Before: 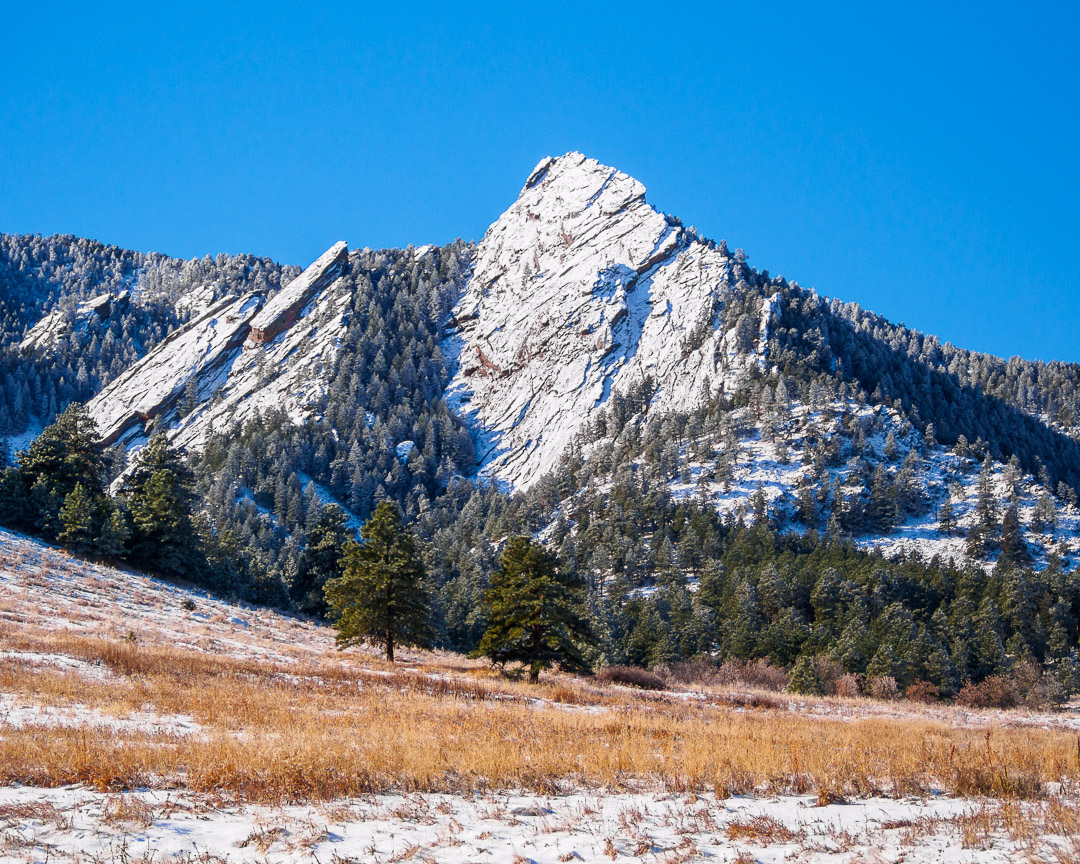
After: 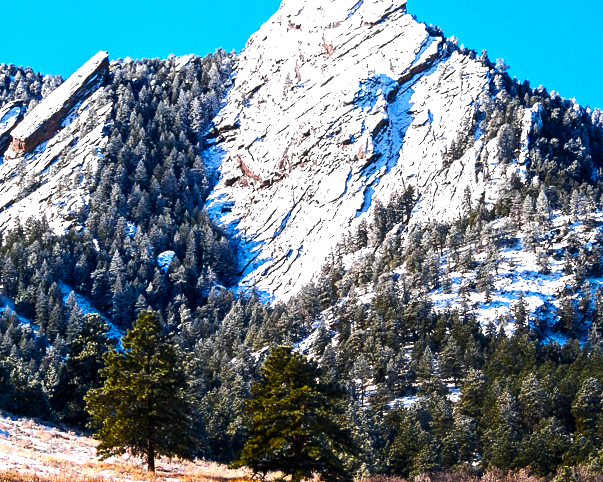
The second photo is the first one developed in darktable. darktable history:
crop and rotate: left 22.13%, top 22.054%, right 22.026%, bottom 22.102%
color balance rgb: linear chroma grading › shadows -8%, linear chroma grading › global chroma 10%, perceptual saturation grading › global saturation 2%, perceptual saturation grading › highlights -2%, perceptual saturation grading › mid-tones 4%, perceptual saturation grading › shadows 8%, perceptual brilliance grading › global brilliance 2%, perceptual brilliance grading › highlights -4%, global vibrance 16%, saturation formula JzAzBz (2021)
tone equalizer: -8 EV -1.08 EV, -7 EV -1.01 EV, -6 EV -0.867 EV, -5 EV -0.578 EV, -3 EV 0.578 EV, -2 EV 0.867 EV, -1 EV 1.01 EV, +0 EV 1.08 EV, edges refinement/feathering 500, mask exposure compensation -1.57 EV, preserve details no
